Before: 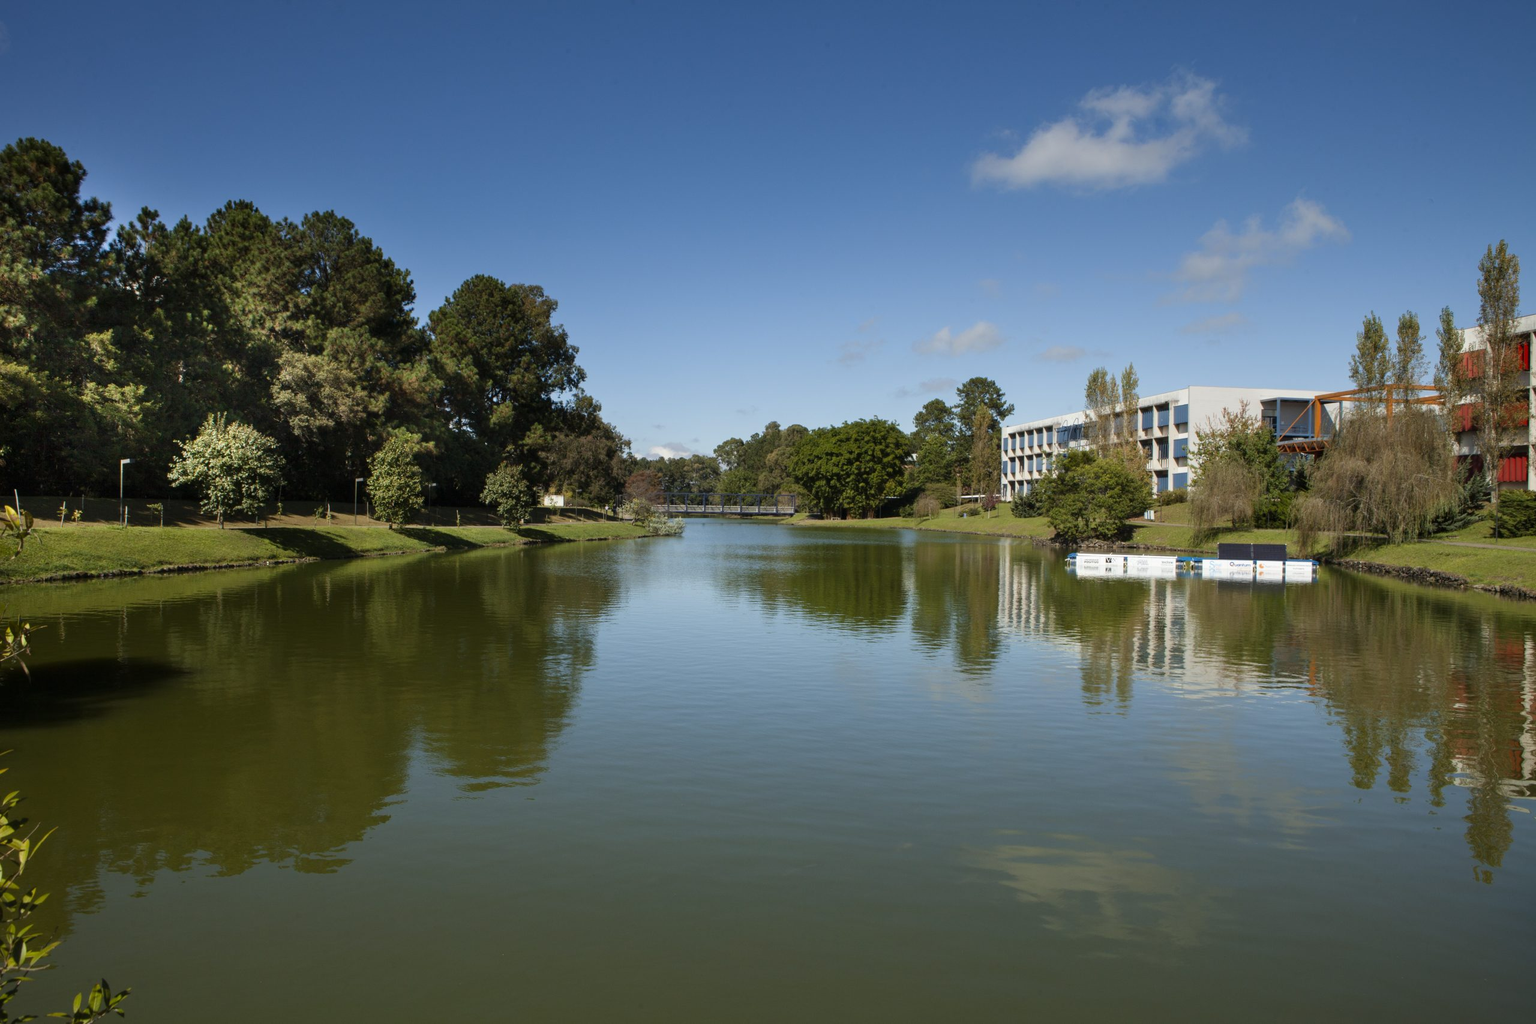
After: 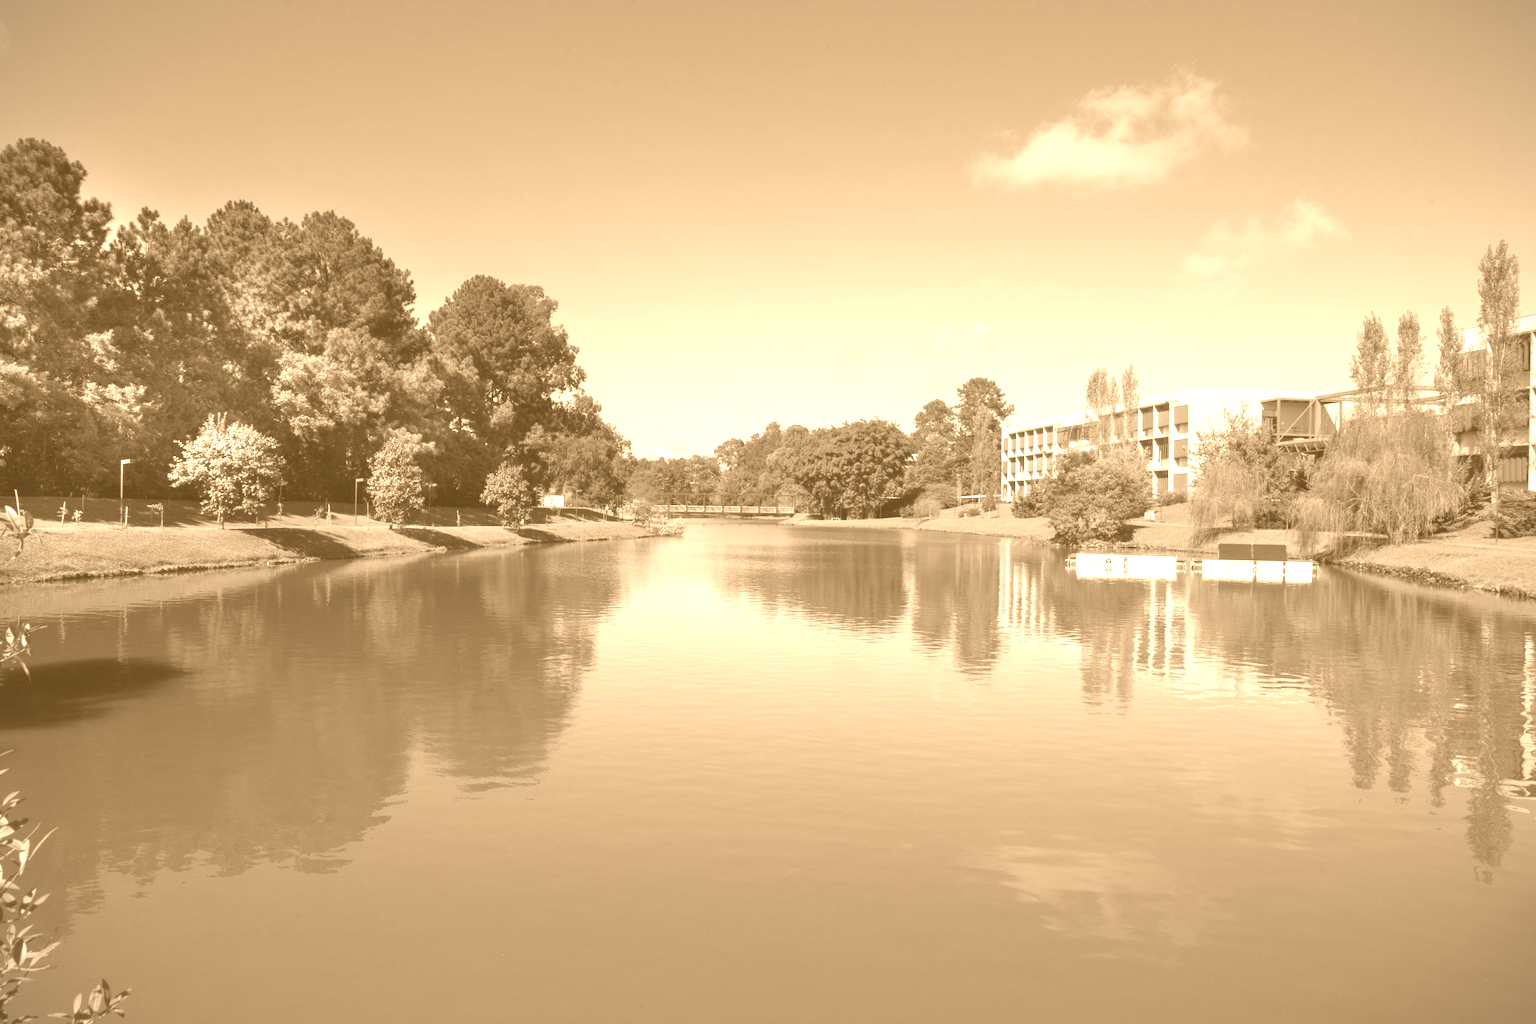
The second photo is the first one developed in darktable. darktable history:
vignetting: fall-off start 97.28%, fall-off radius 79%, brightness -0.462, saturation -0.3, width/height ratio 1.114, dithering 8-bit output, unbound false
colorize: hue 28.8°, source mix 100%
contrast brightness saturation: contrast 0.07, brightness 0.18, saturation 0.4
tone curve: curves: ch0 [(0, 0.024) (0.119, 0.146) (0.474, 0.464) (0.718, 0.721) (0.817, 0.839) (1, 0.998)]; ch1 [(0, 0) (0.377, 0.416) (0.439, 0.451) (0.477, 0.477) (0.501, 0.497) (0.538, 0.544) (0.58, 0.602) (0.664, 0.676) (0.783, 0.804) (1, 1)]; ch2 [(0, 0) (0.38, 0.405) (0.463, 0.456) (0.498, 0.497) (0.524, 0.535) (0.578, 0.576) (0.648, 0.665) (1, 1)], color space Lab, independent channels, preserve colors none
